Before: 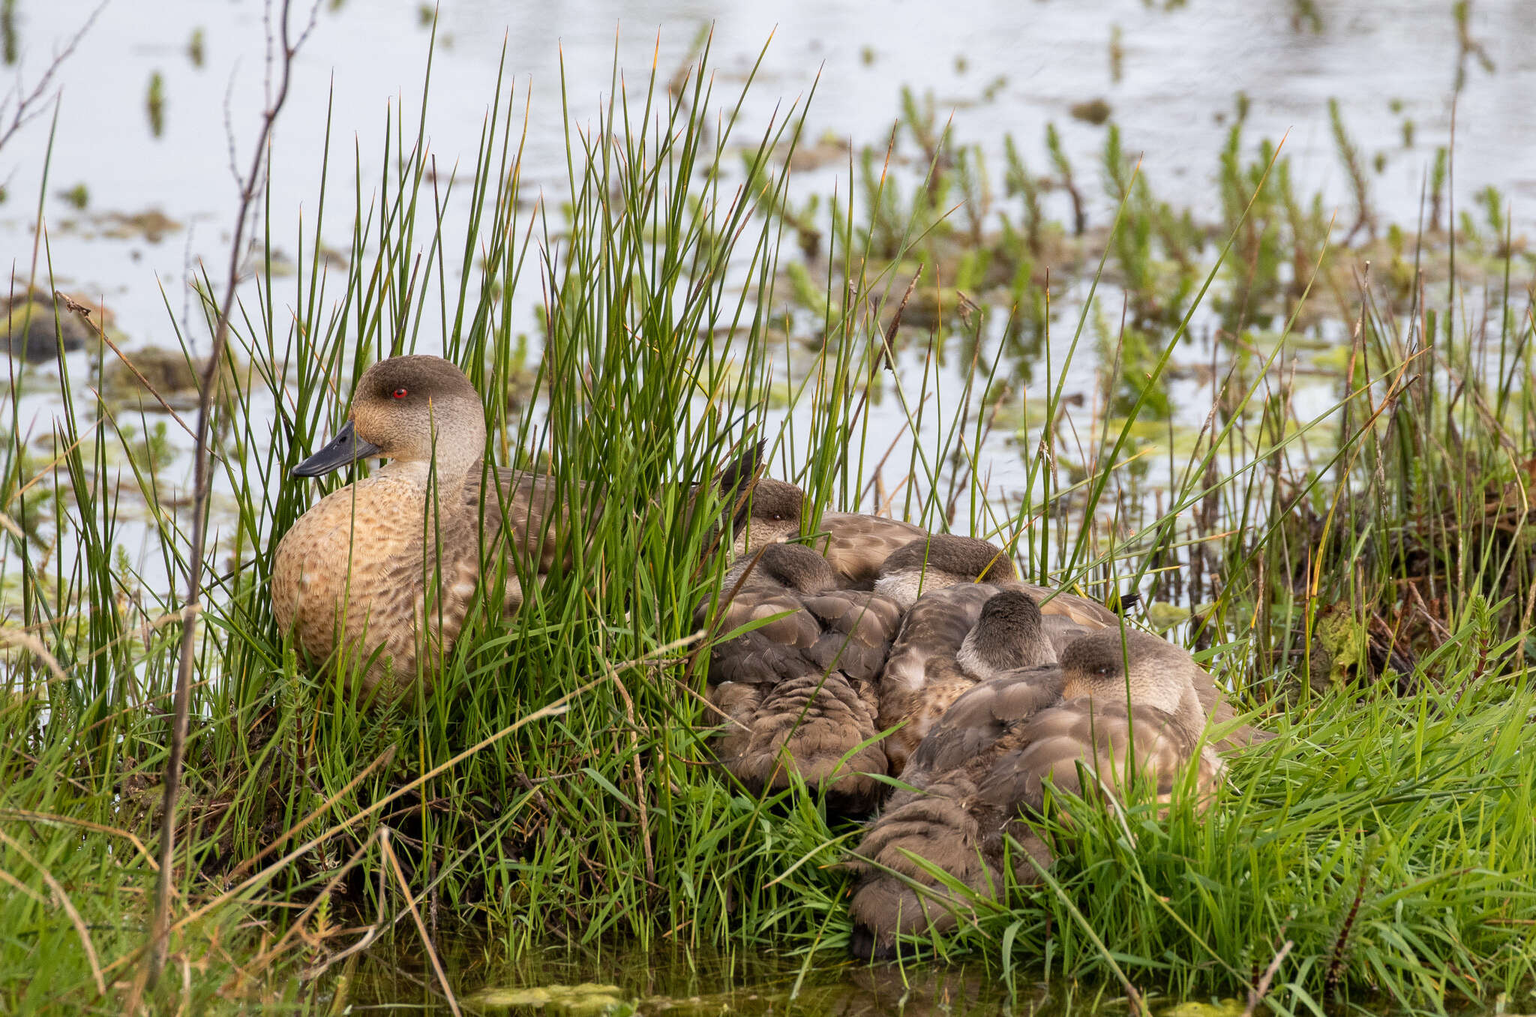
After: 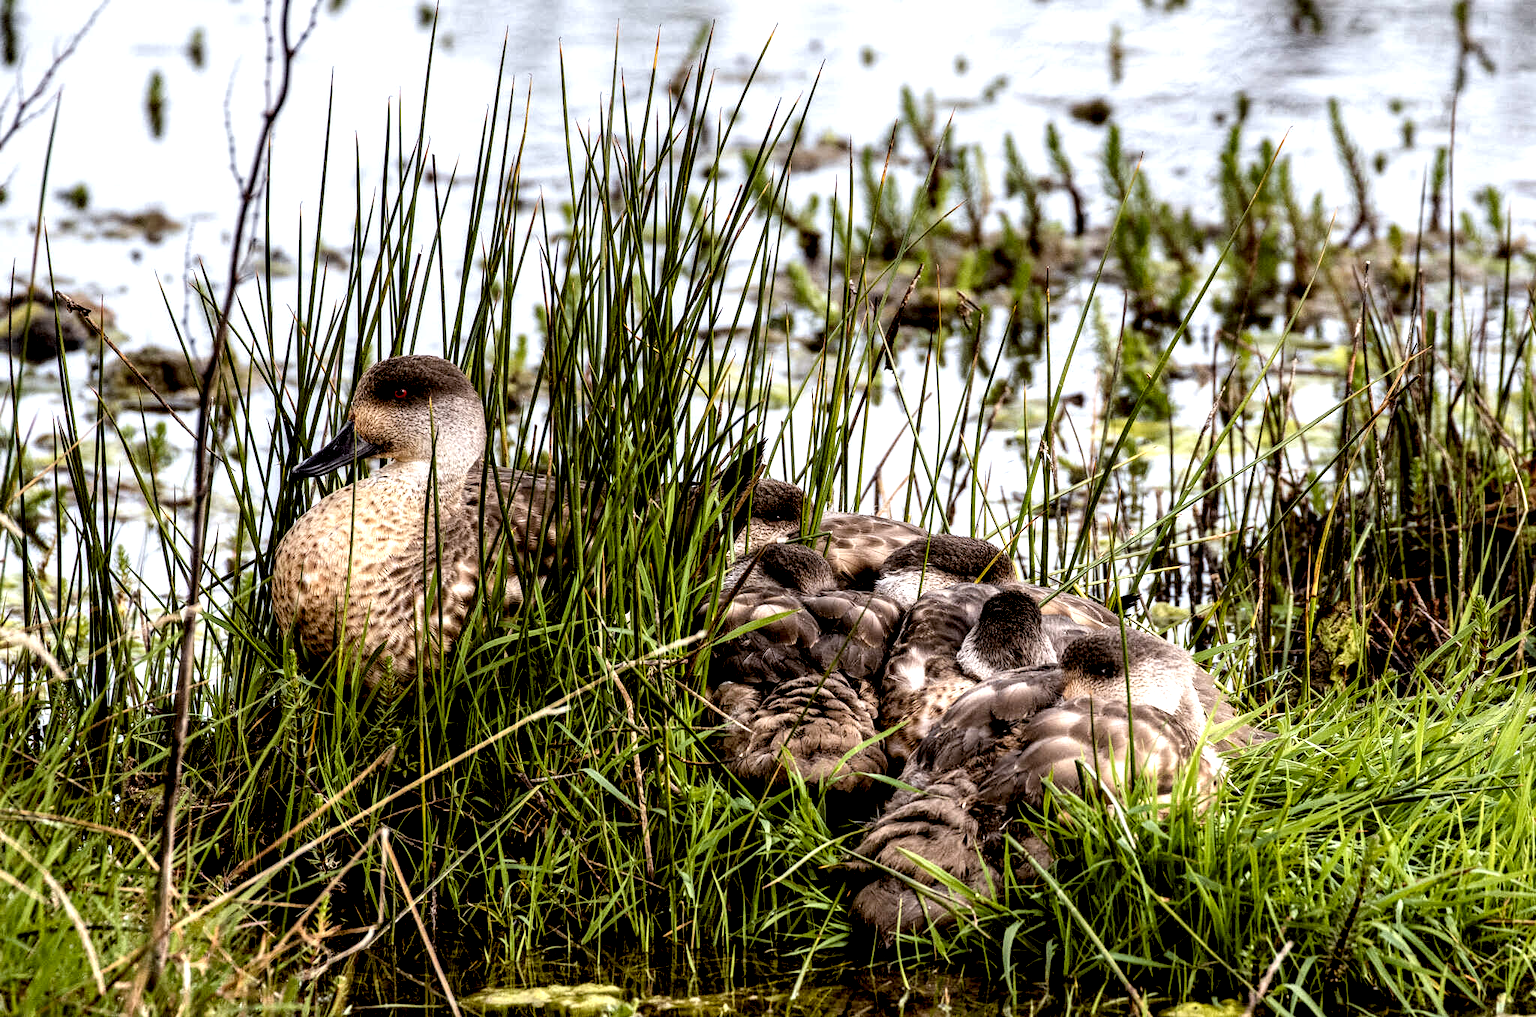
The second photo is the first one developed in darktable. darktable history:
local contrast: shadows 185%, detail 225%
rgb levels: levels [[0.029, 0.461, 0.922], [0, 0.5, 1], [0, 0.5, 1]]
color balance: lift [1, 1.015, 1.004, 0.985], gamma [1, 0.958, 0.971, 1.042], gain [1, 0.956, 0.977, 1.044]
